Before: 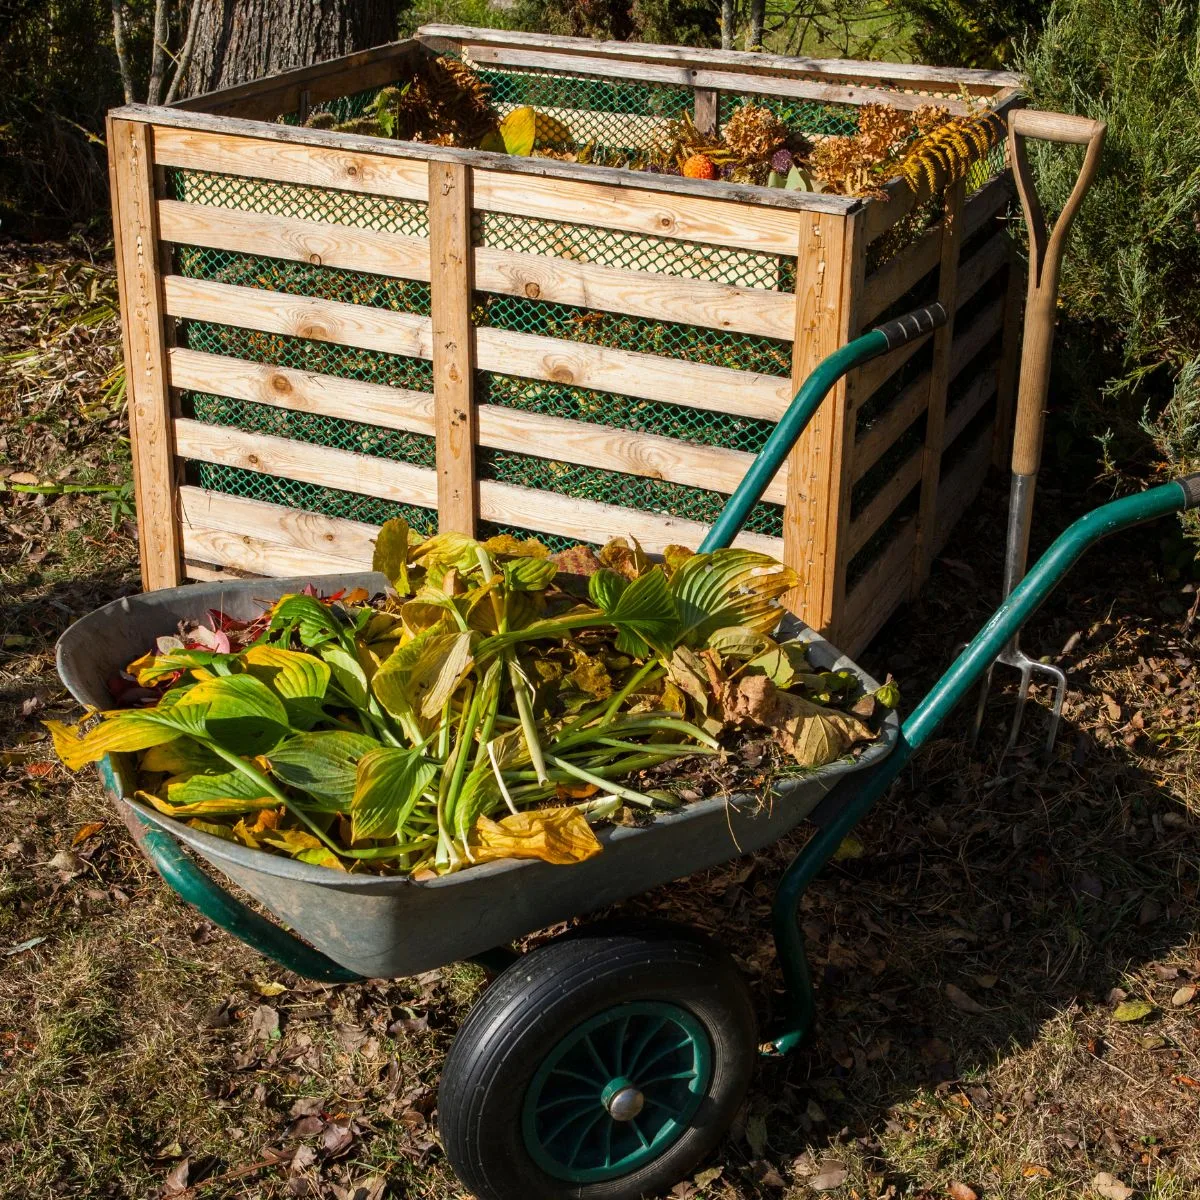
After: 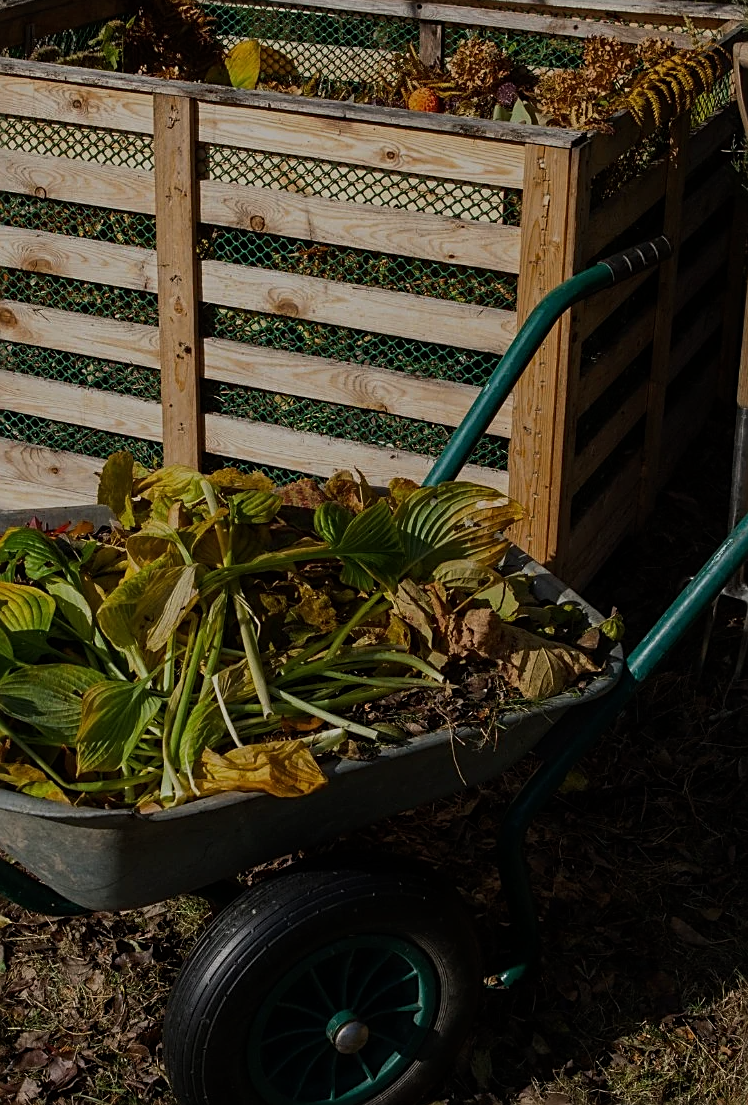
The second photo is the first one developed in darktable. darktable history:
crop and rotate: left 22.918%, top 5.629%, right 14.711%, bottom 2.247%
exposure: exposure -1.468 EV, compensate highlight preservation false
sharpen: on, module defaults
tone equalizer: -8 EV -0.417 EV, -7 EV -0.389 EV, -6 EV -0.333 EV, -5 EV -0.222 EV, -3 EV 0.222 EV, -2 EV 0.333 EV, -1 EV 0.389 EV, +0 EV 0.417 EV, edges refinement/feathering 500, mask exposure compensation -1.57 EV, preserve details no
